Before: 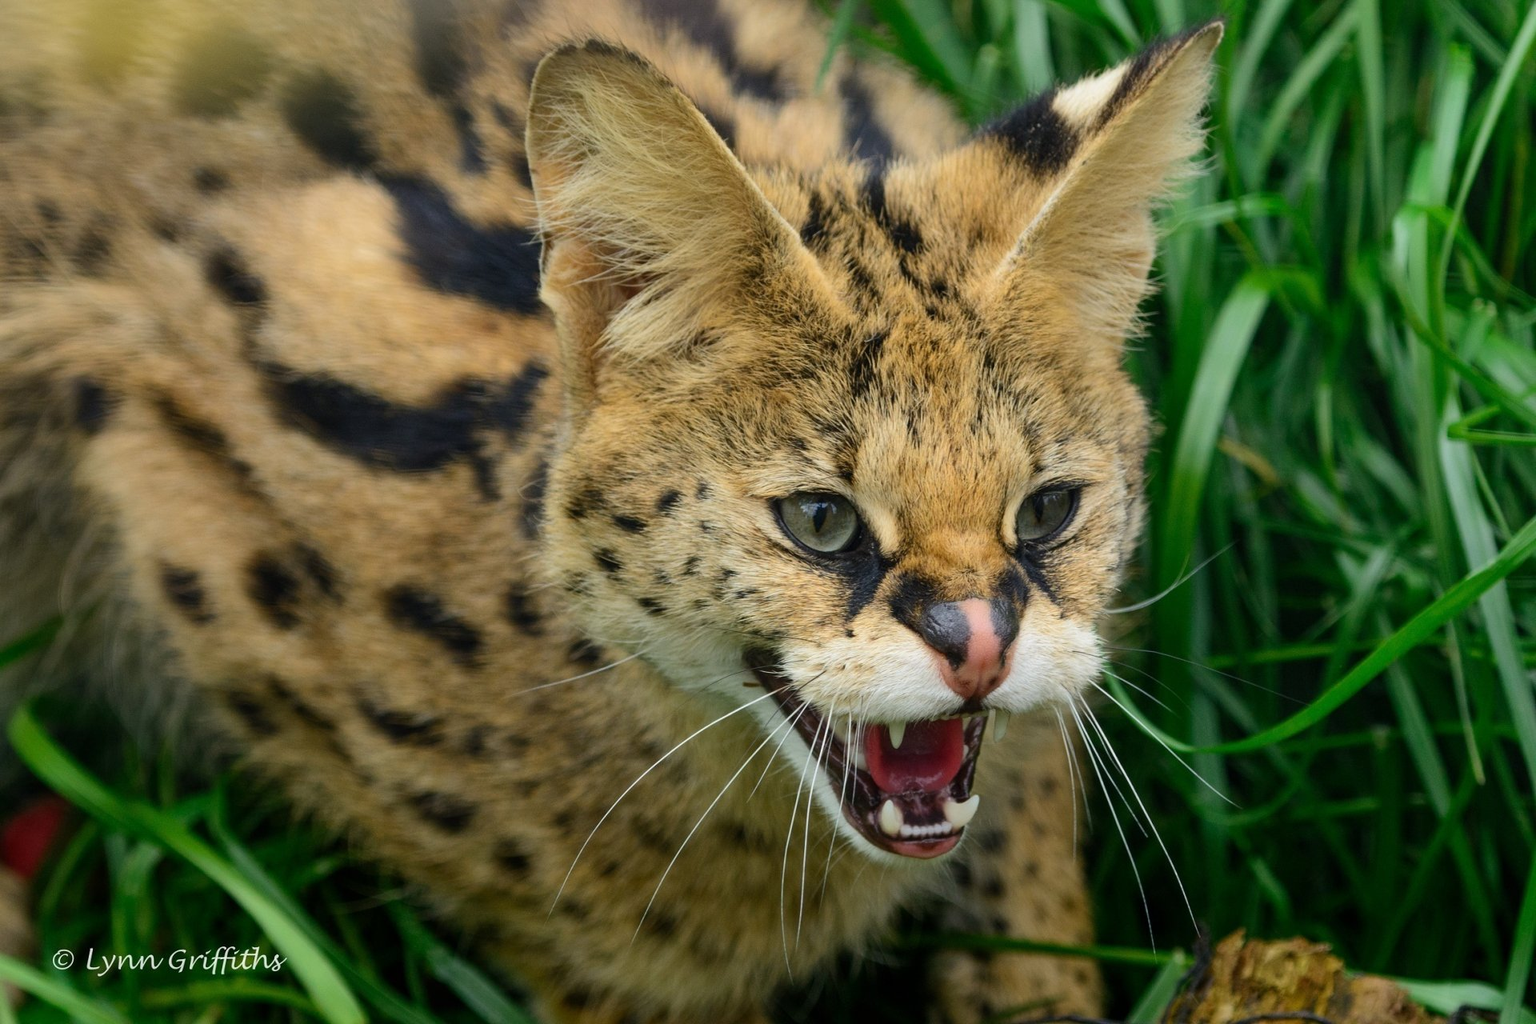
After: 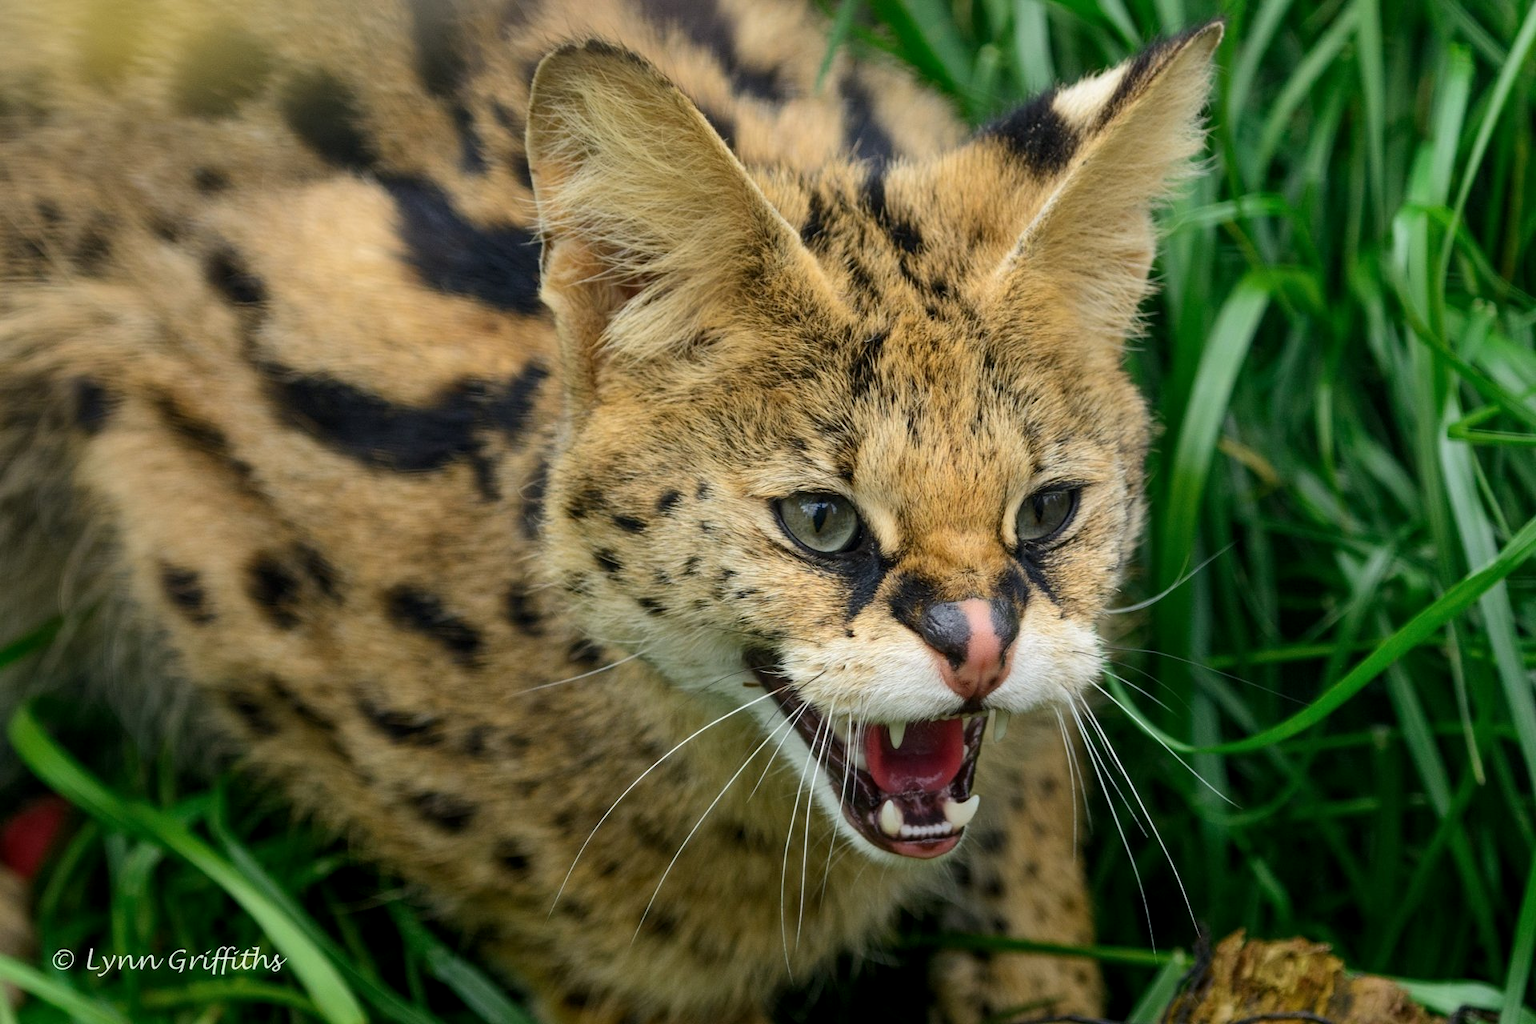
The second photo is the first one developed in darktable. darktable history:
local contrast: highlights 103%, shadows 101%, detail 120%, midtone range 0.2
